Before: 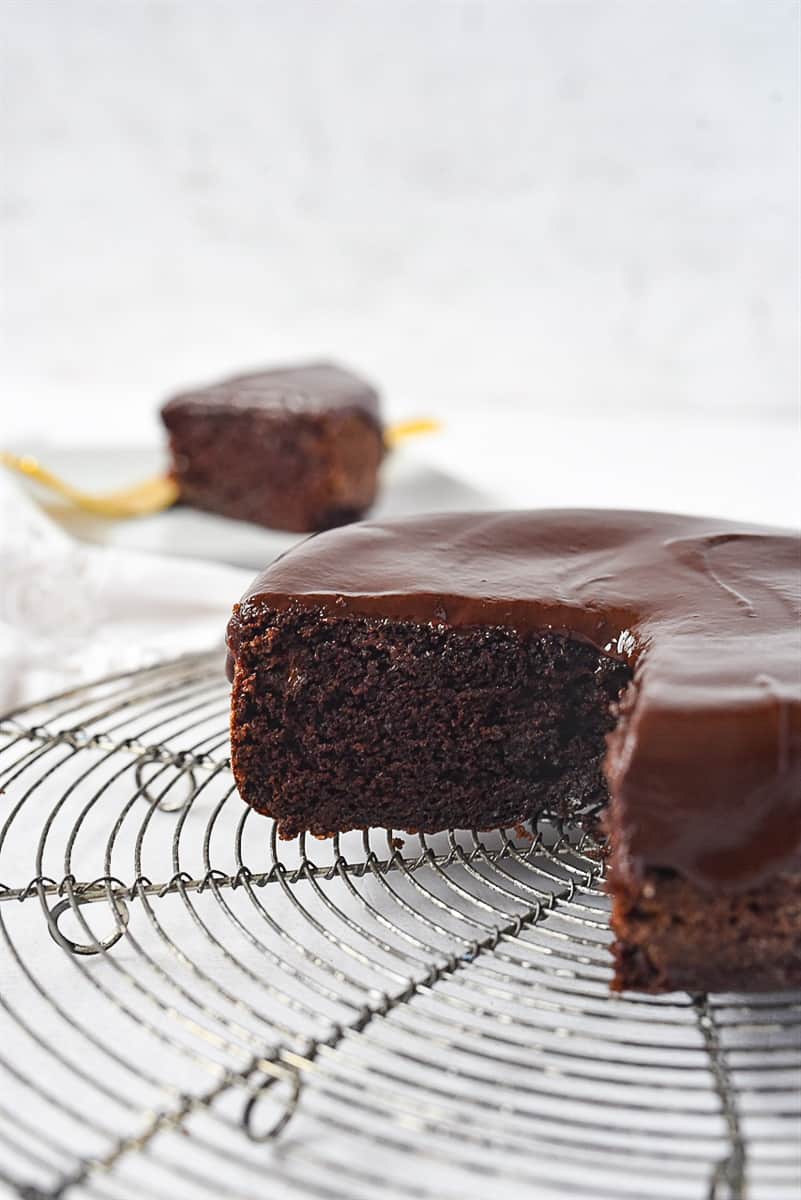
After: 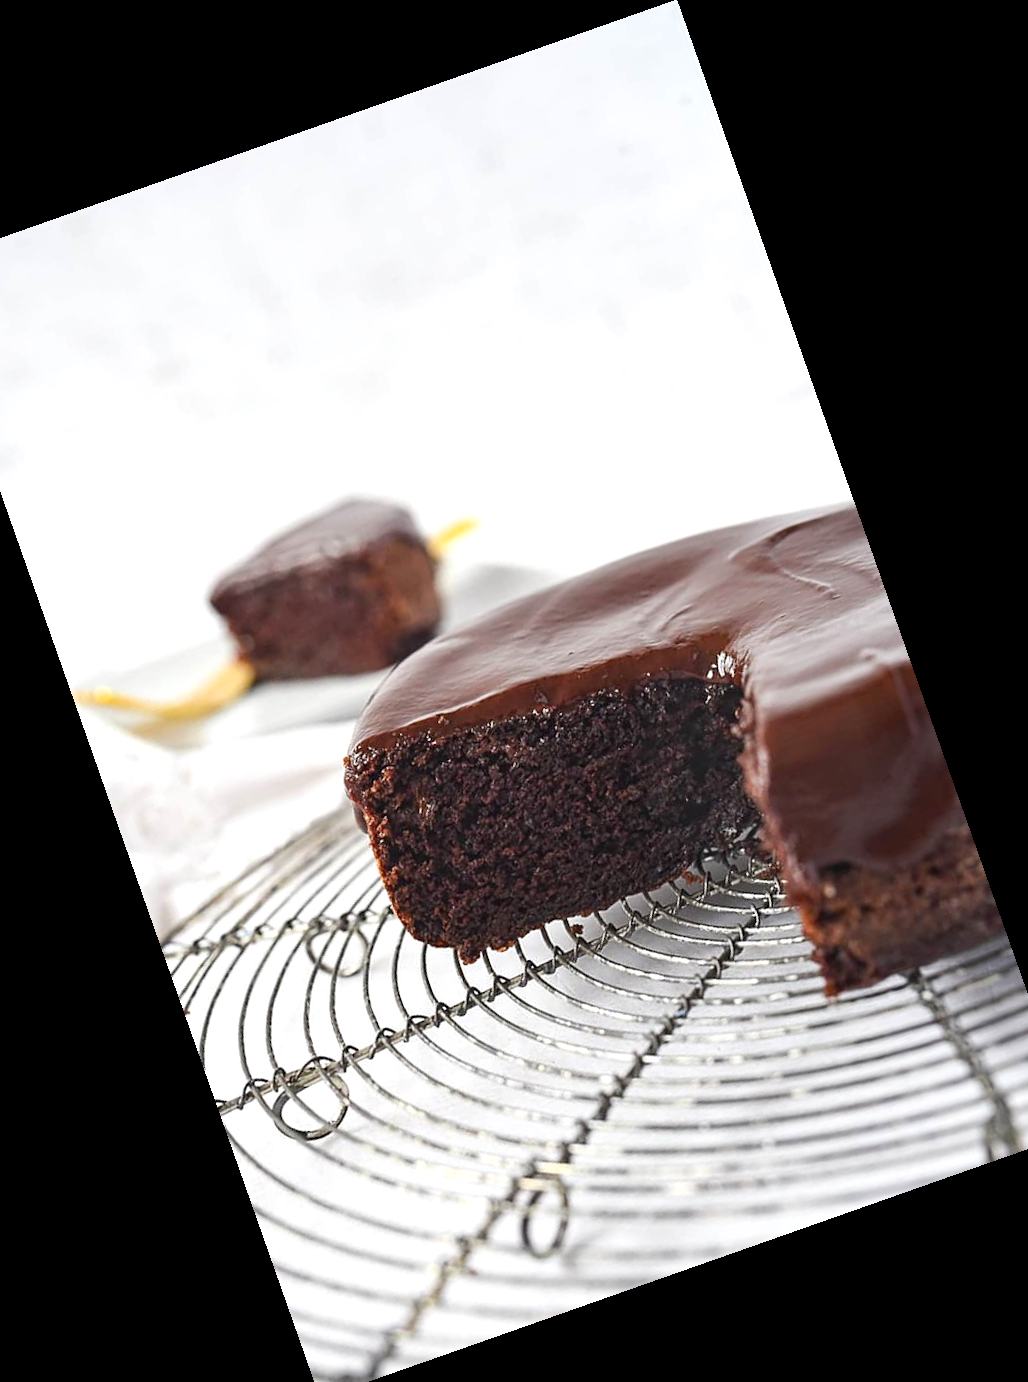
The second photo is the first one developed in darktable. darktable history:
crop and rotate: angle 19.43°, left 6.812%, right 4.125%, bottom 1.087%
exposure: exposure 0.258 EV, compensate highlight preservation false
